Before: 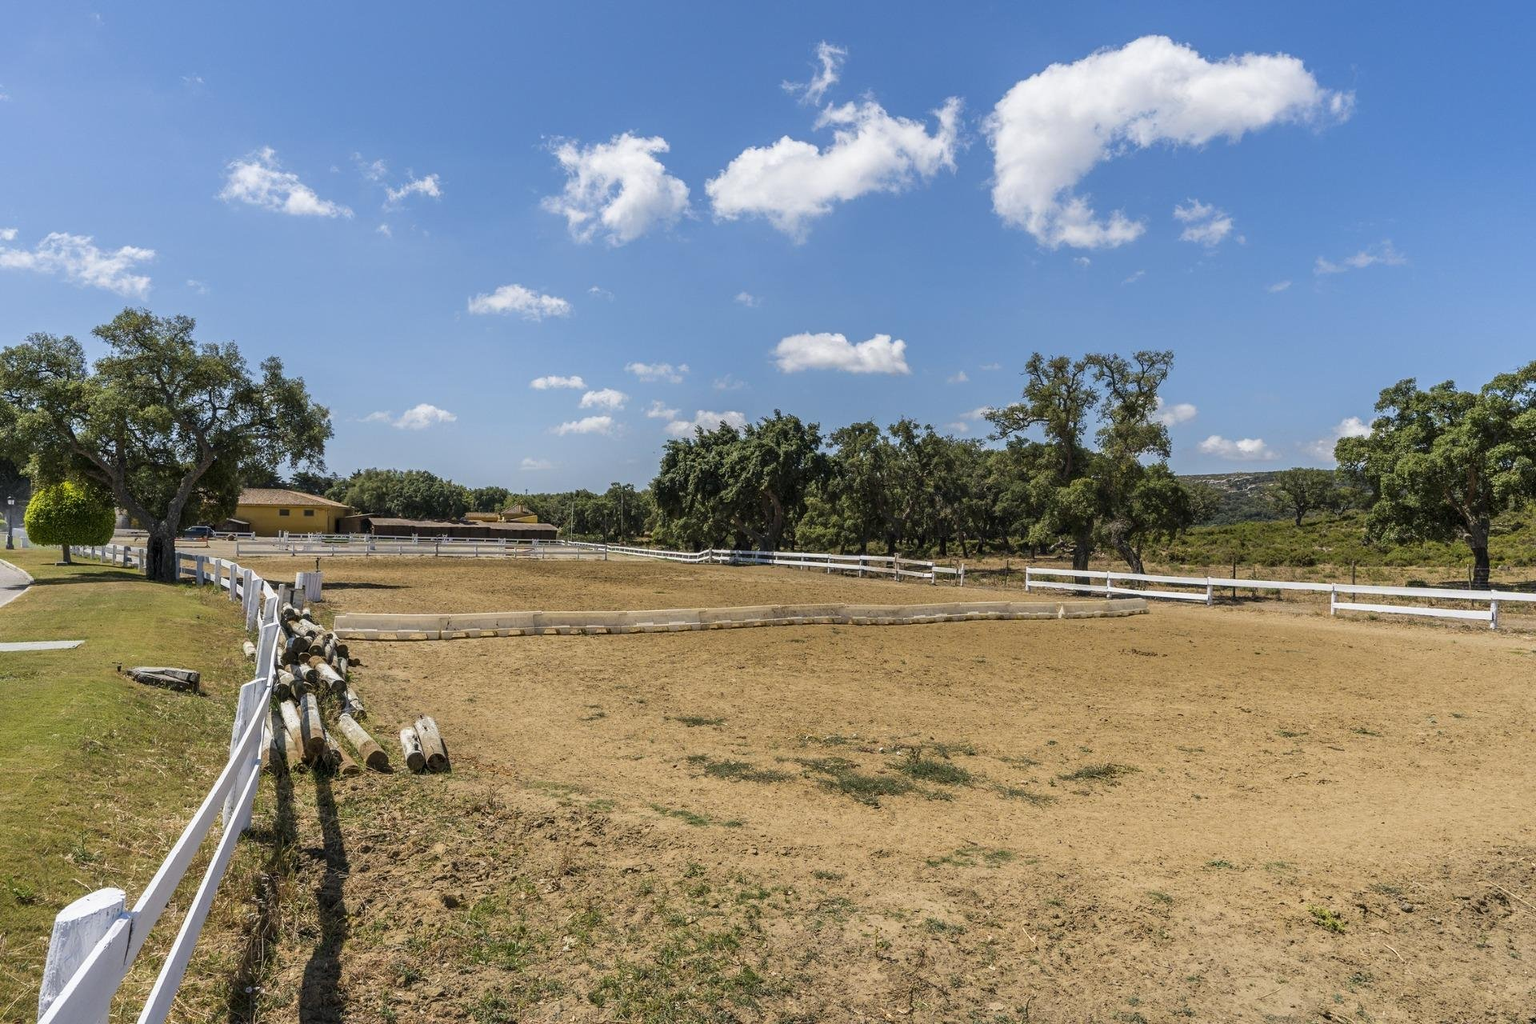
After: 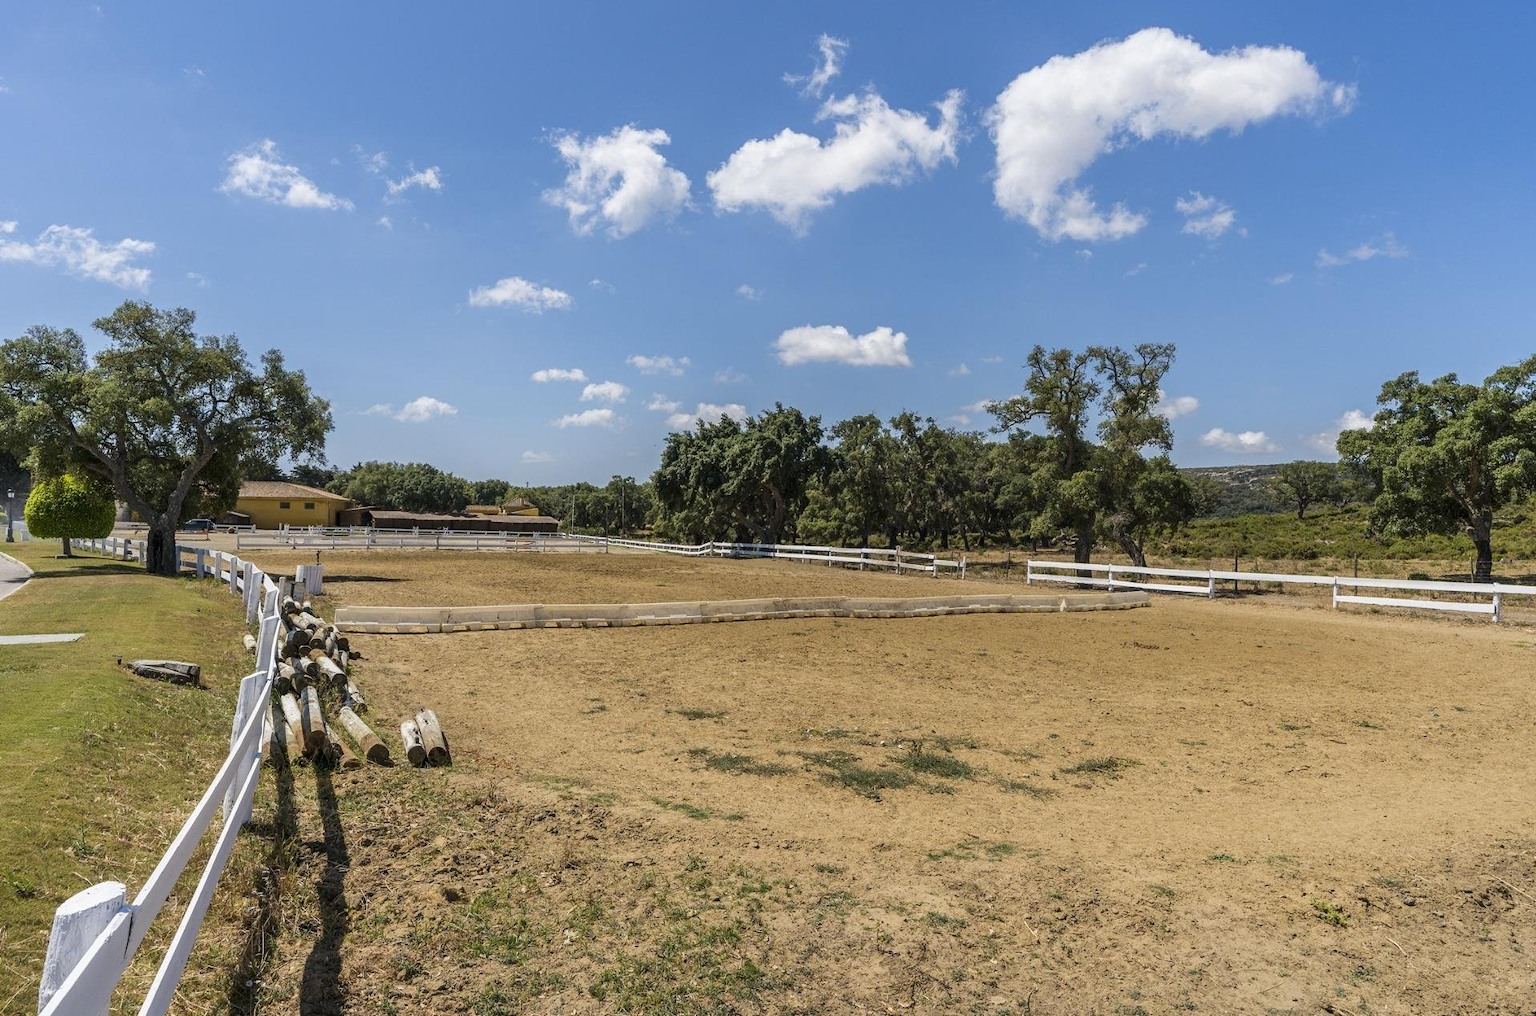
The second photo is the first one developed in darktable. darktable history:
crop: top 0.808%, right 0.122%
